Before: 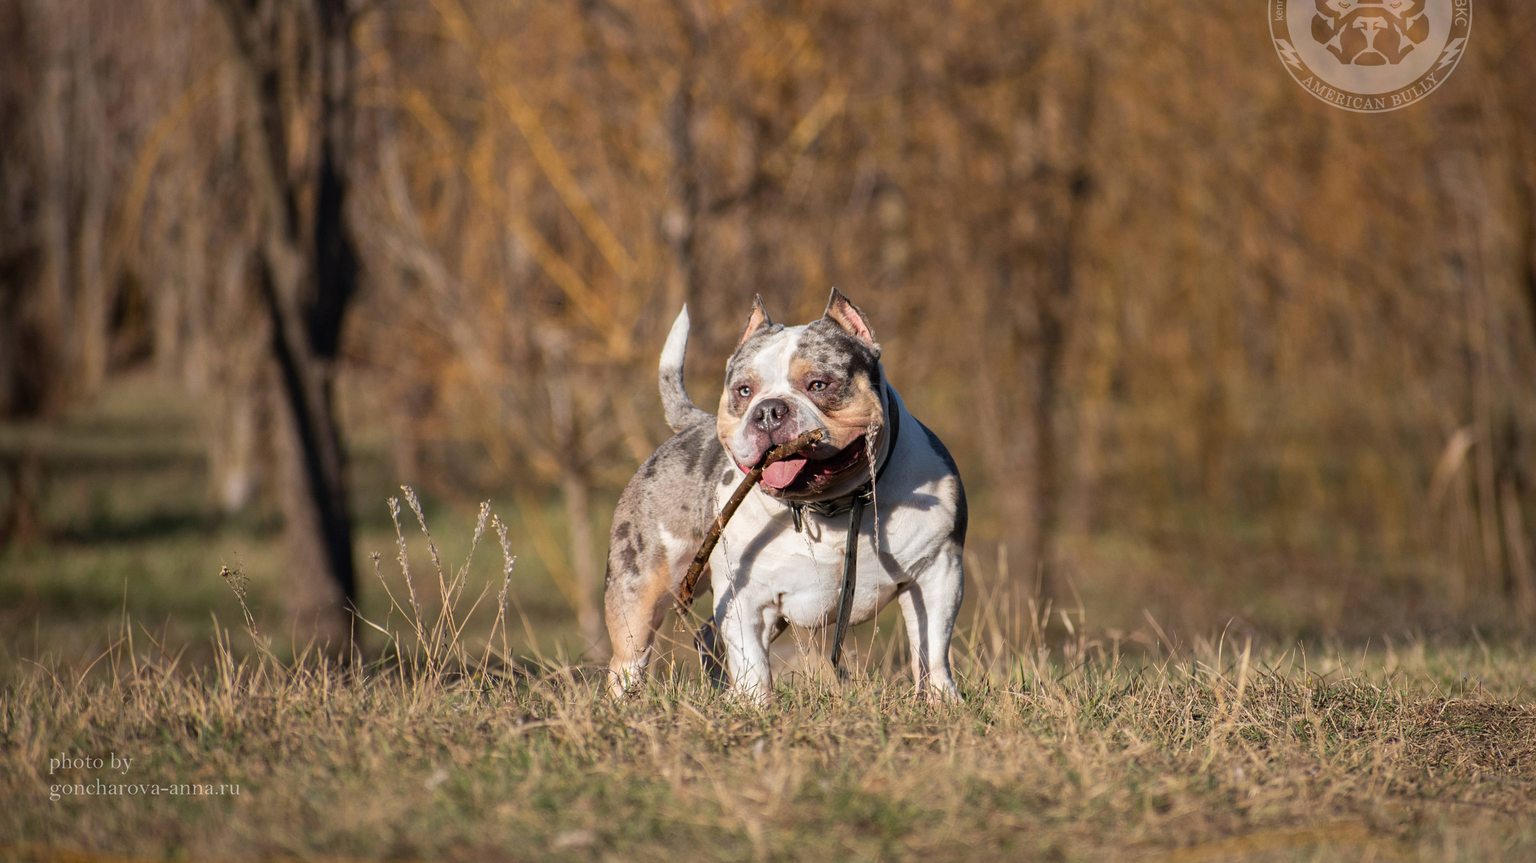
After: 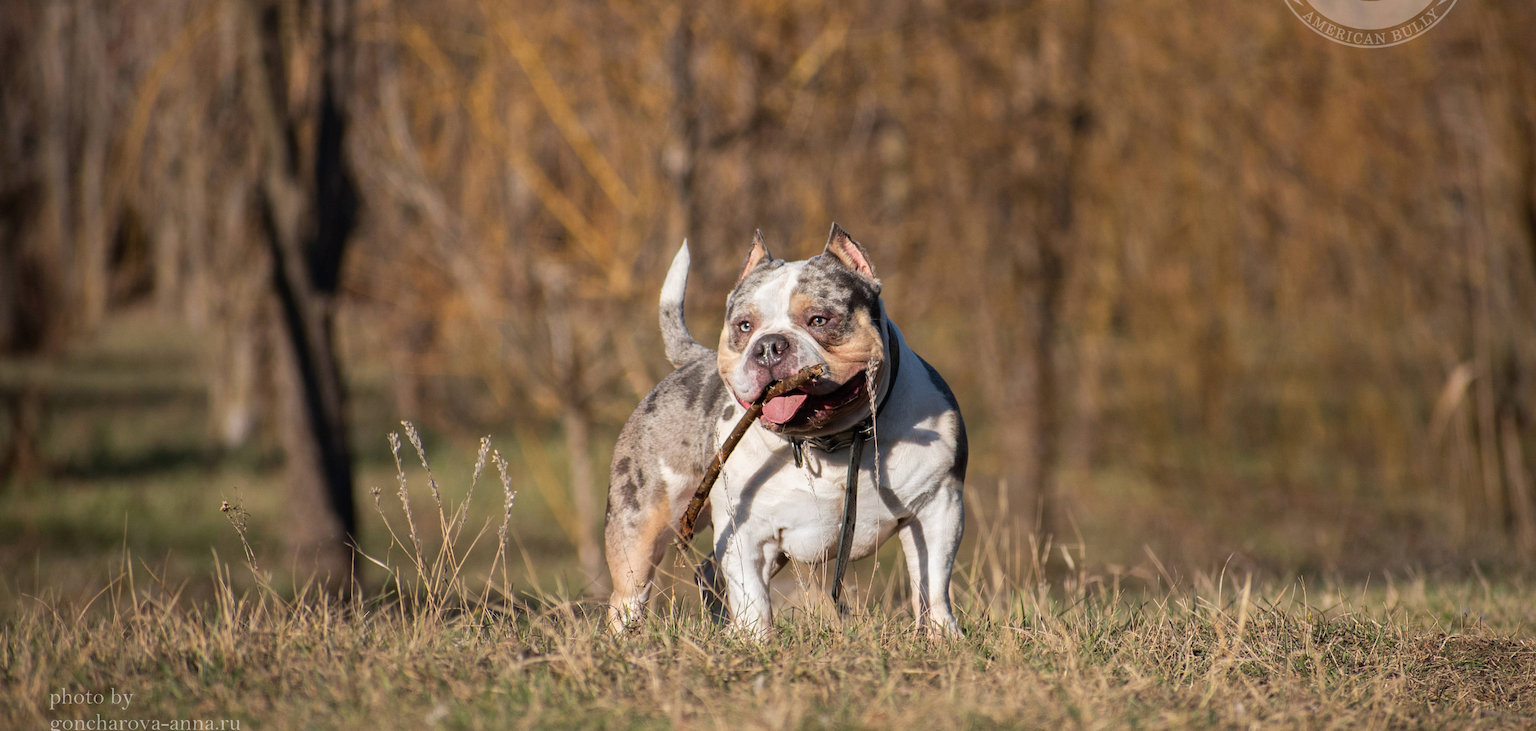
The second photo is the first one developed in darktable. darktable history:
crop: top 7.563%, bottom 7.689%
